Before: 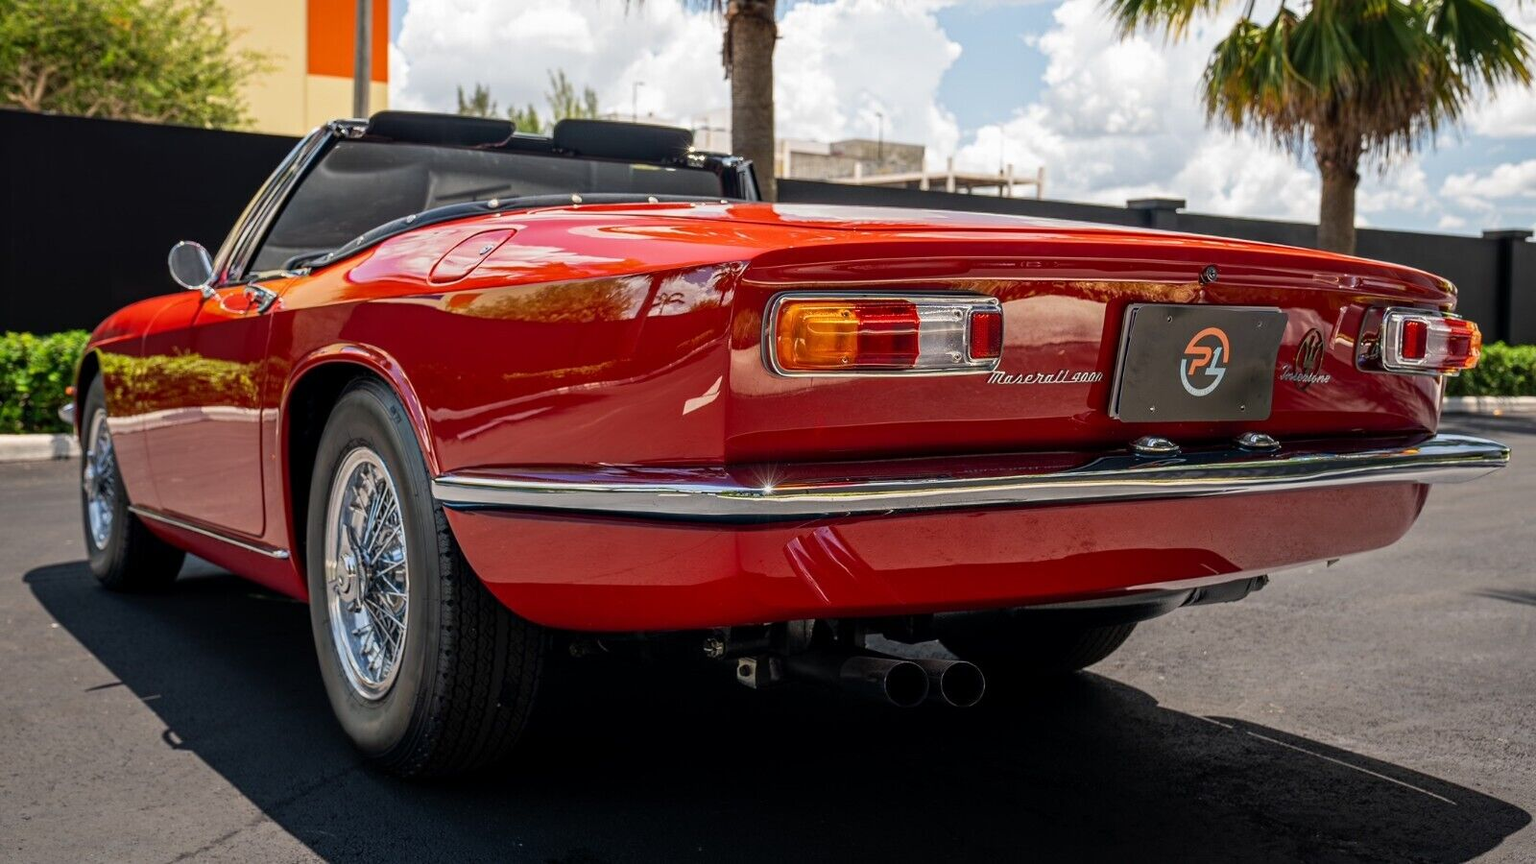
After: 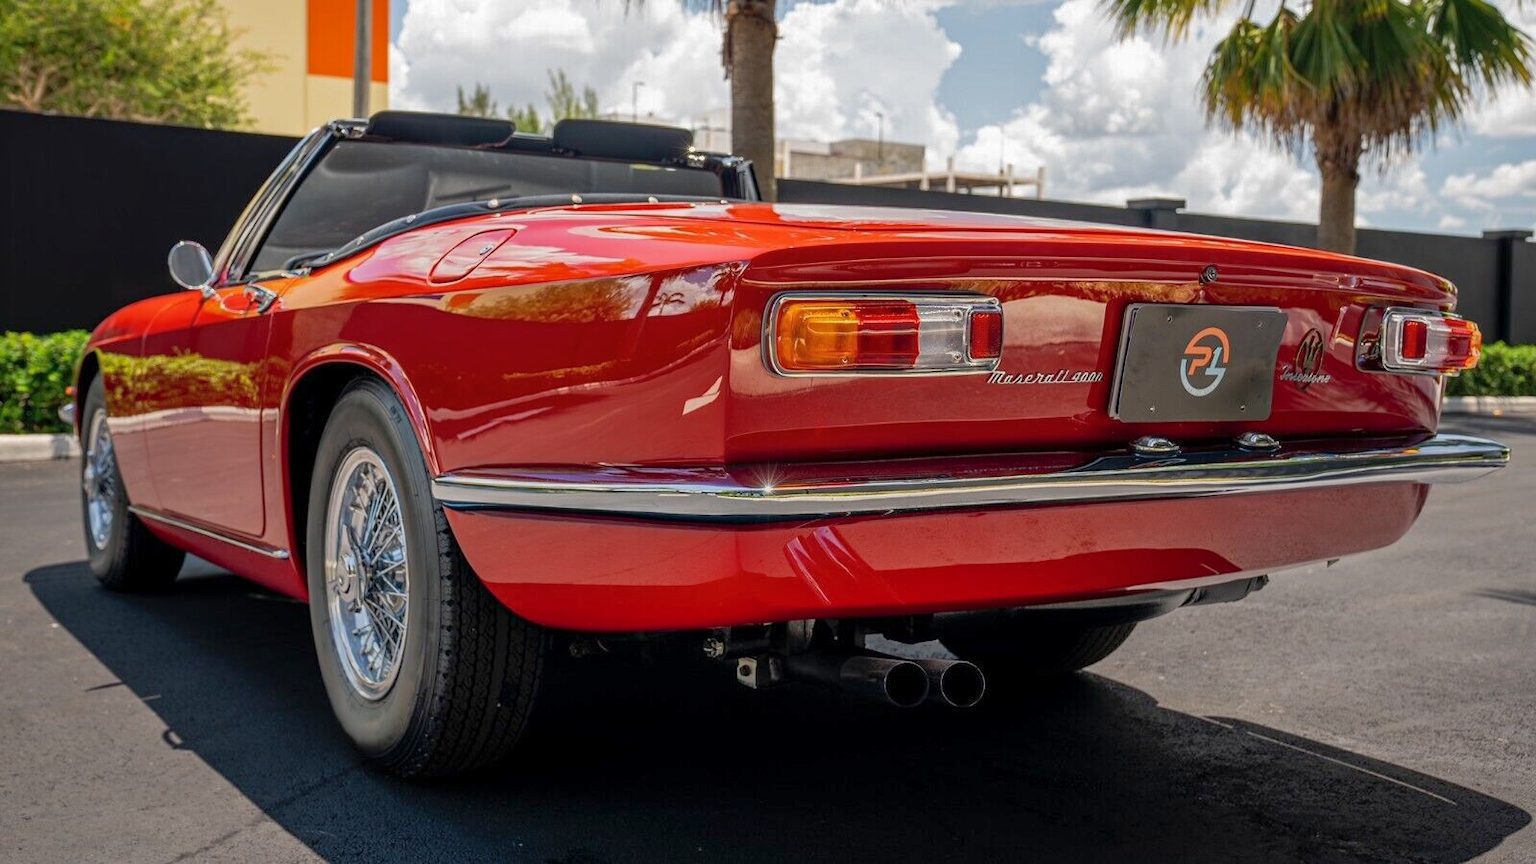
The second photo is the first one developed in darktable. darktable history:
tone equalizer: on, module defaults
shadows and highlights: highlights color adjustment 0.557%
